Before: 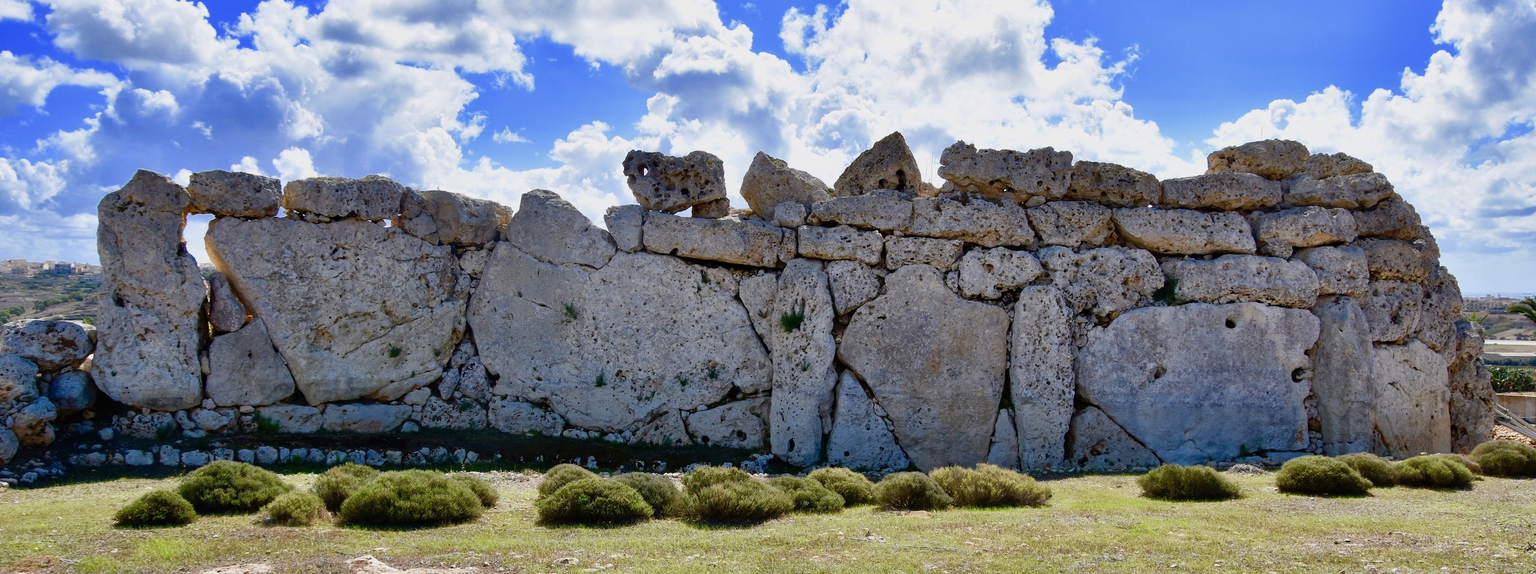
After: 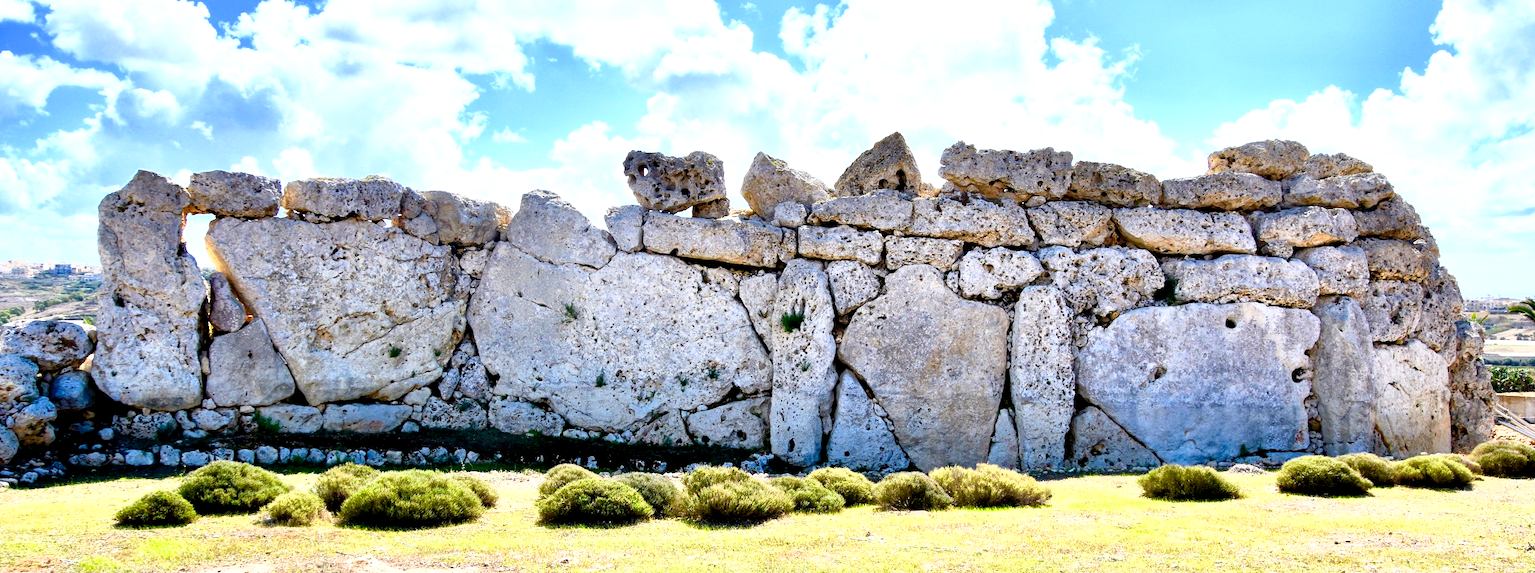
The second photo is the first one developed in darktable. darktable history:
base curve: curves: ch0 [(0, 0) (0.495, 0.917) (1, 1)]
exposure: black level correction 0.001, exposure 0.5 EV, compensate exposure bias true, compensate highlight preservation false
levels: levels [0.026, 0.507, 0.987]
